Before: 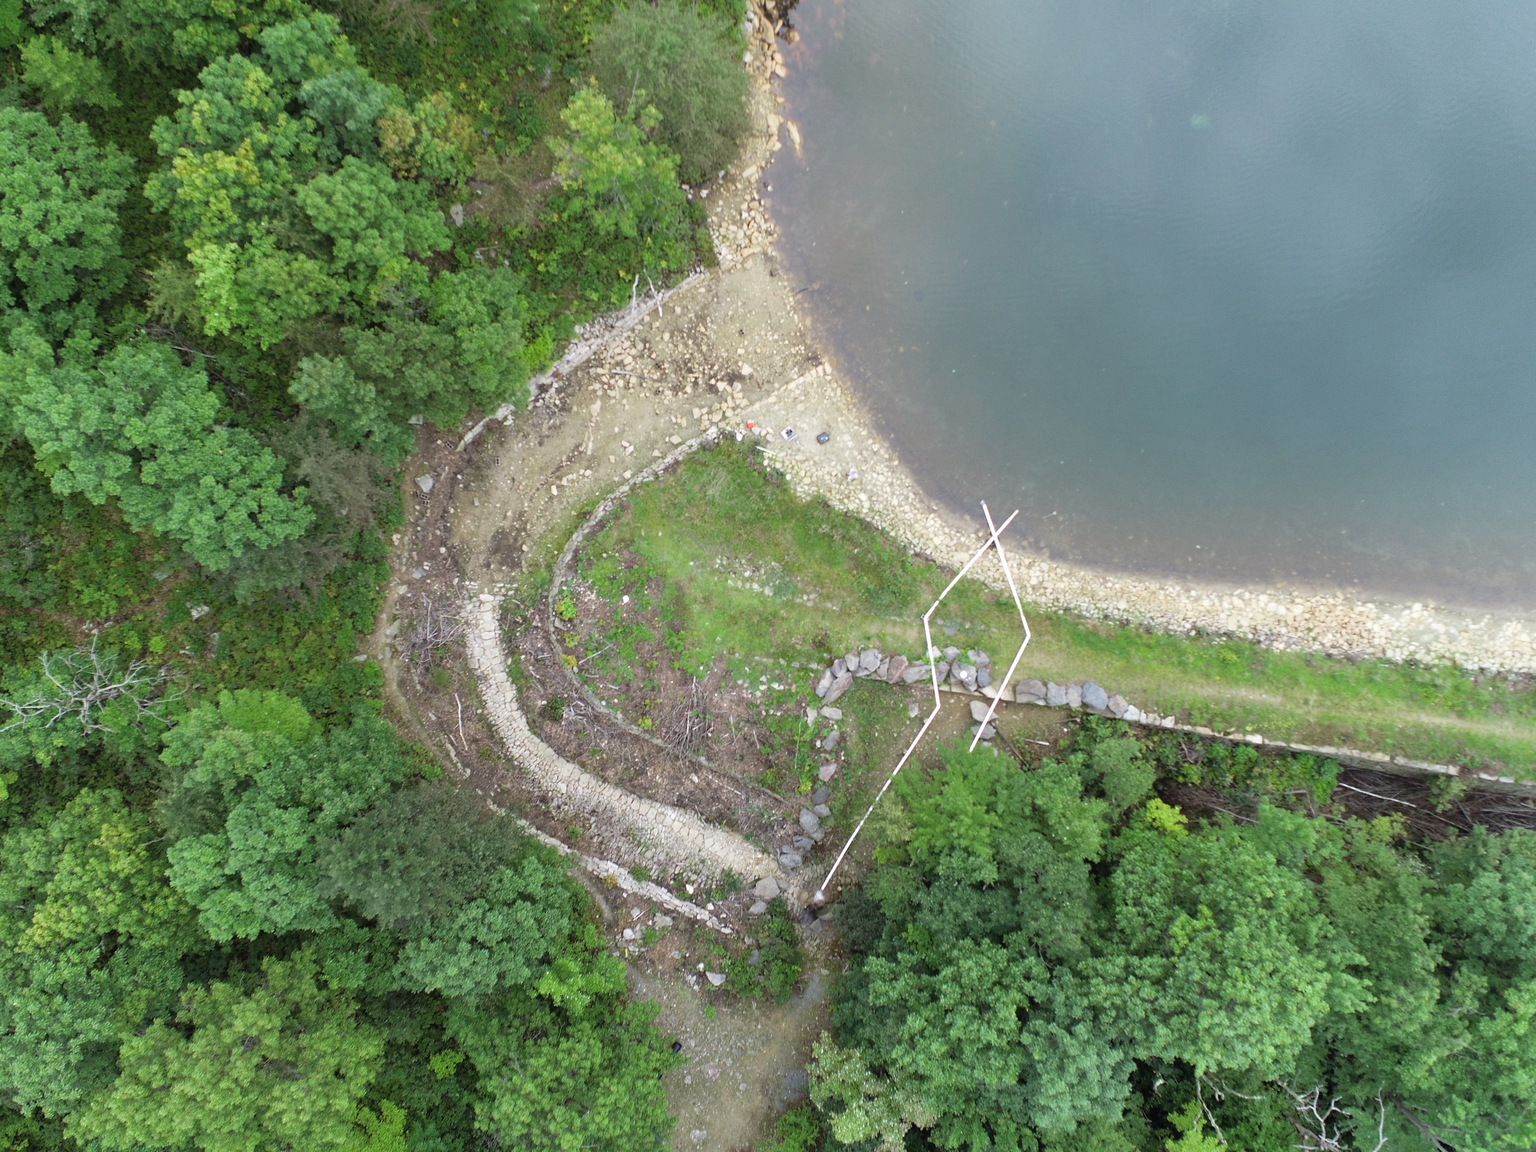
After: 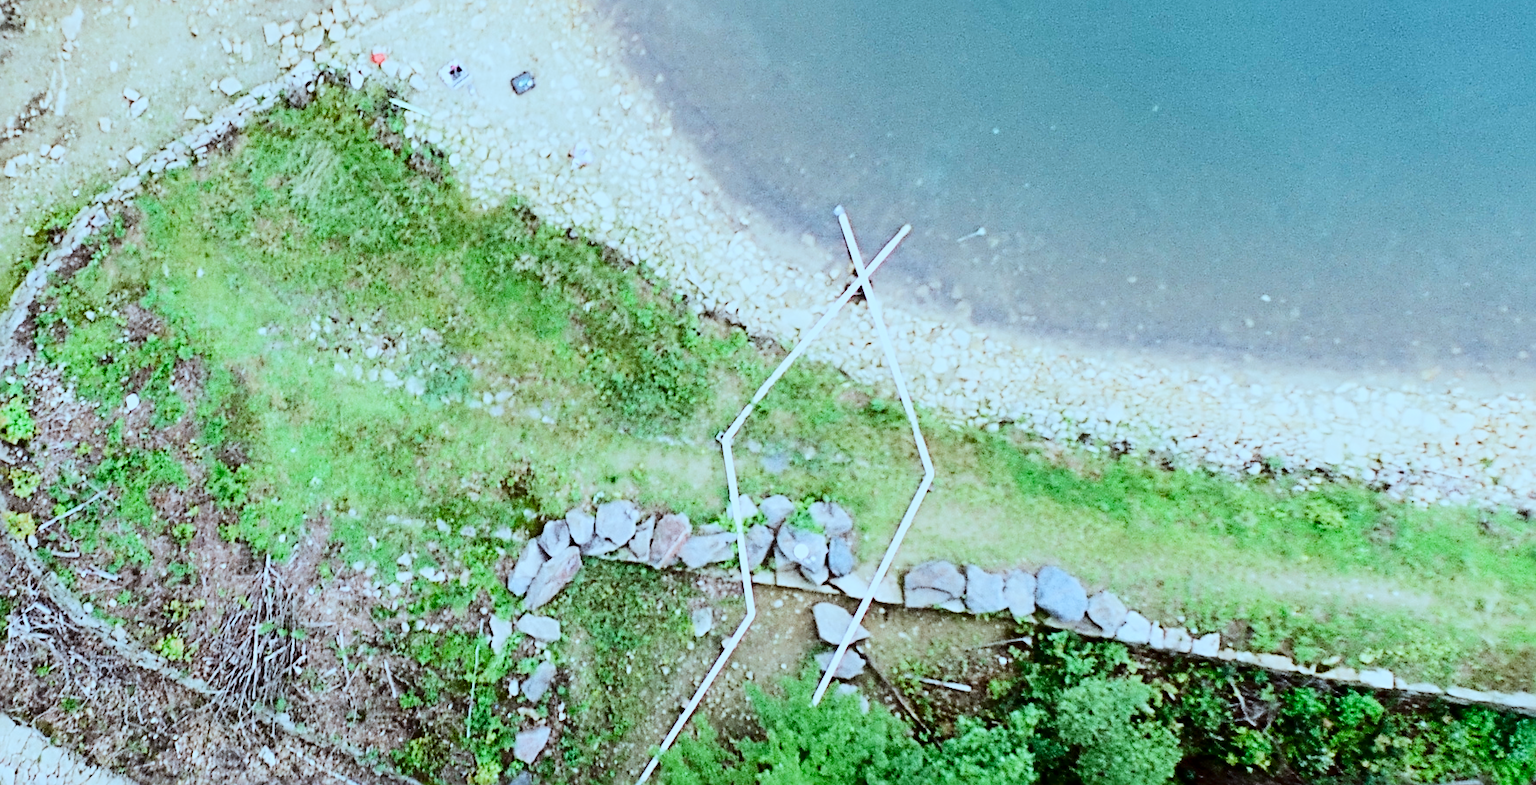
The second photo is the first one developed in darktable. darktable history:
tone curve: curves: ch0 [(0, 0) (0.003, 0.002) (0.011, 0.009) (0.025, 0.019) (0.044, 0.031) (0.069, 0.044) (0.1, 0.061) (0.136, 0.087) (0.177, 0.127) (0.224, 0.172) (0.277, 0.226) (0.335, 0.295) (0.399, 0.367) (0.468, 0.445) (0.543, 0.536) (0.623, 0.626) (0.709, 0.717) (0.801, 0.806) (0.898, 0.889) (1, 1)], color space Lab, linked channels, preserve colors none
sharpen: radius 3.988
color correction: highlights a* -10.71, highlights b* -19.41
color balance rgb: perceptual saturation grading › global saturation 20%, perceptual saturation grading › highlights -50.403%, perceptual saturation grading › shadows 31.15%, perceptual brilliance grading › global brilliance 1.932%, perceptual brilliance grading › highlights 8.376%, perceptual brilliance grading › shadows -4.469%, global vibrance 20%
crop: left 36.409%, top 34.416%, right 13.101%, bottom 31.13%
contrast brightness saturation: contrast 0.218, brightness -0.183, saturation 0.234
exposure: exposure 0.509 EV, compensate highlight preservation false
filmic rgb: middle gray luminance 28.97%, black relative exposure -10.3 EV, white relative exposure 5.47 EV, target black luminance 0%, hardness 3.94, latitude 1.7%, contrast 1.125, highlights saturation mix 3.58%, shadows ↔ highlights balance 14.41%, color science v5 (2021), contrast in shadows safe, contrast in highlights safe
